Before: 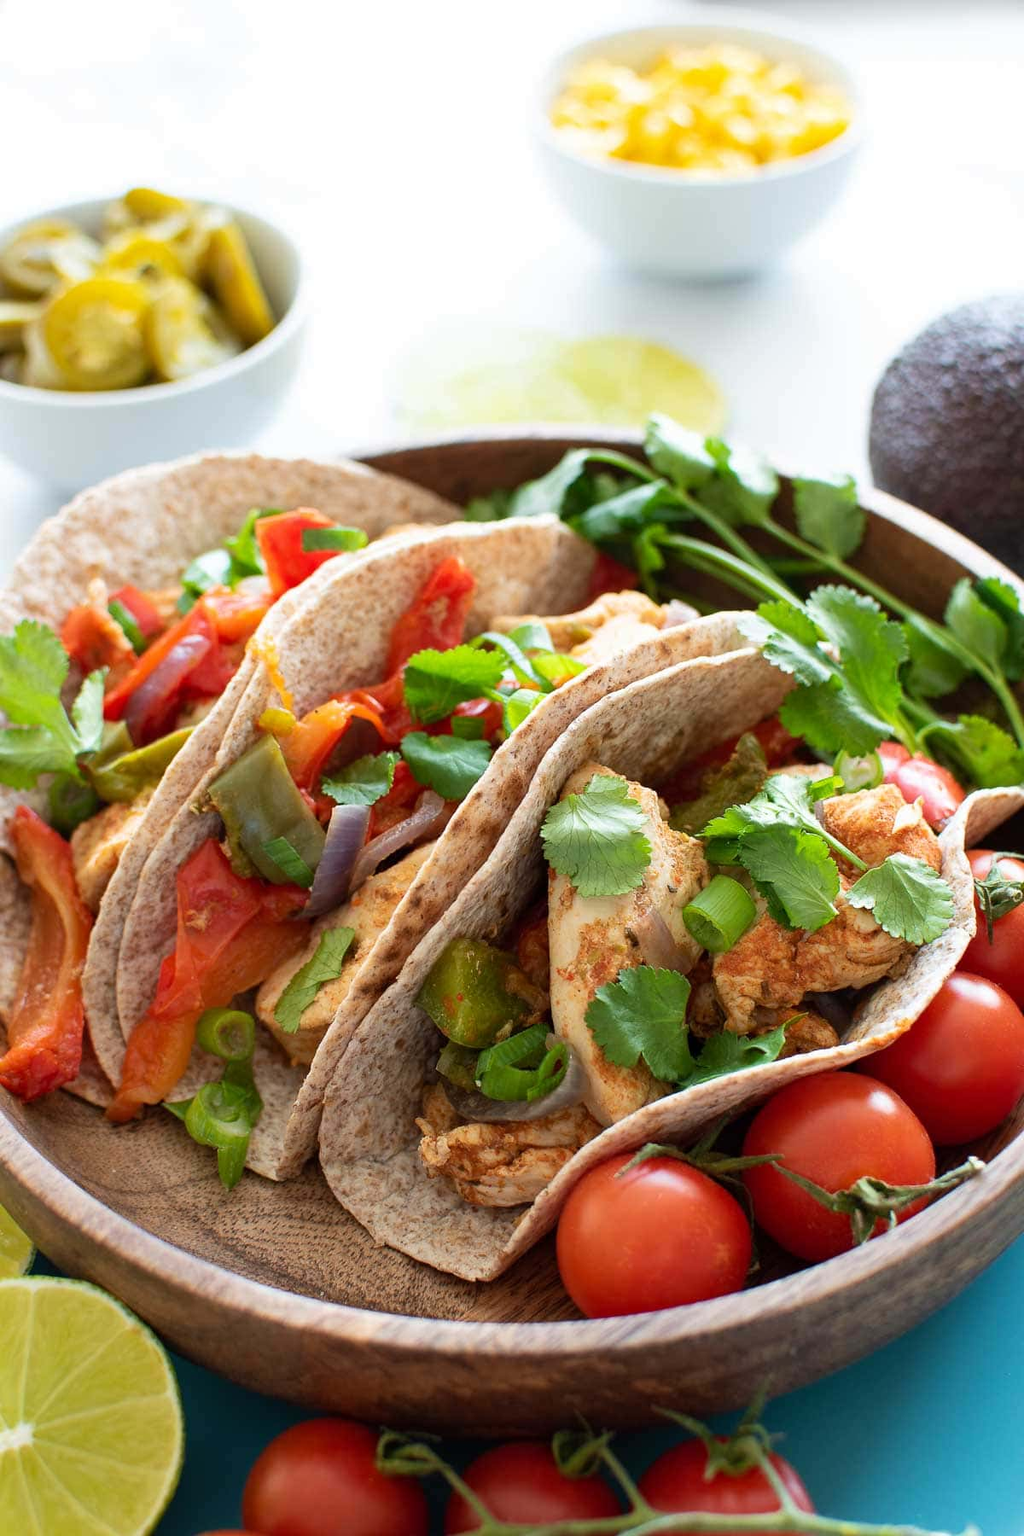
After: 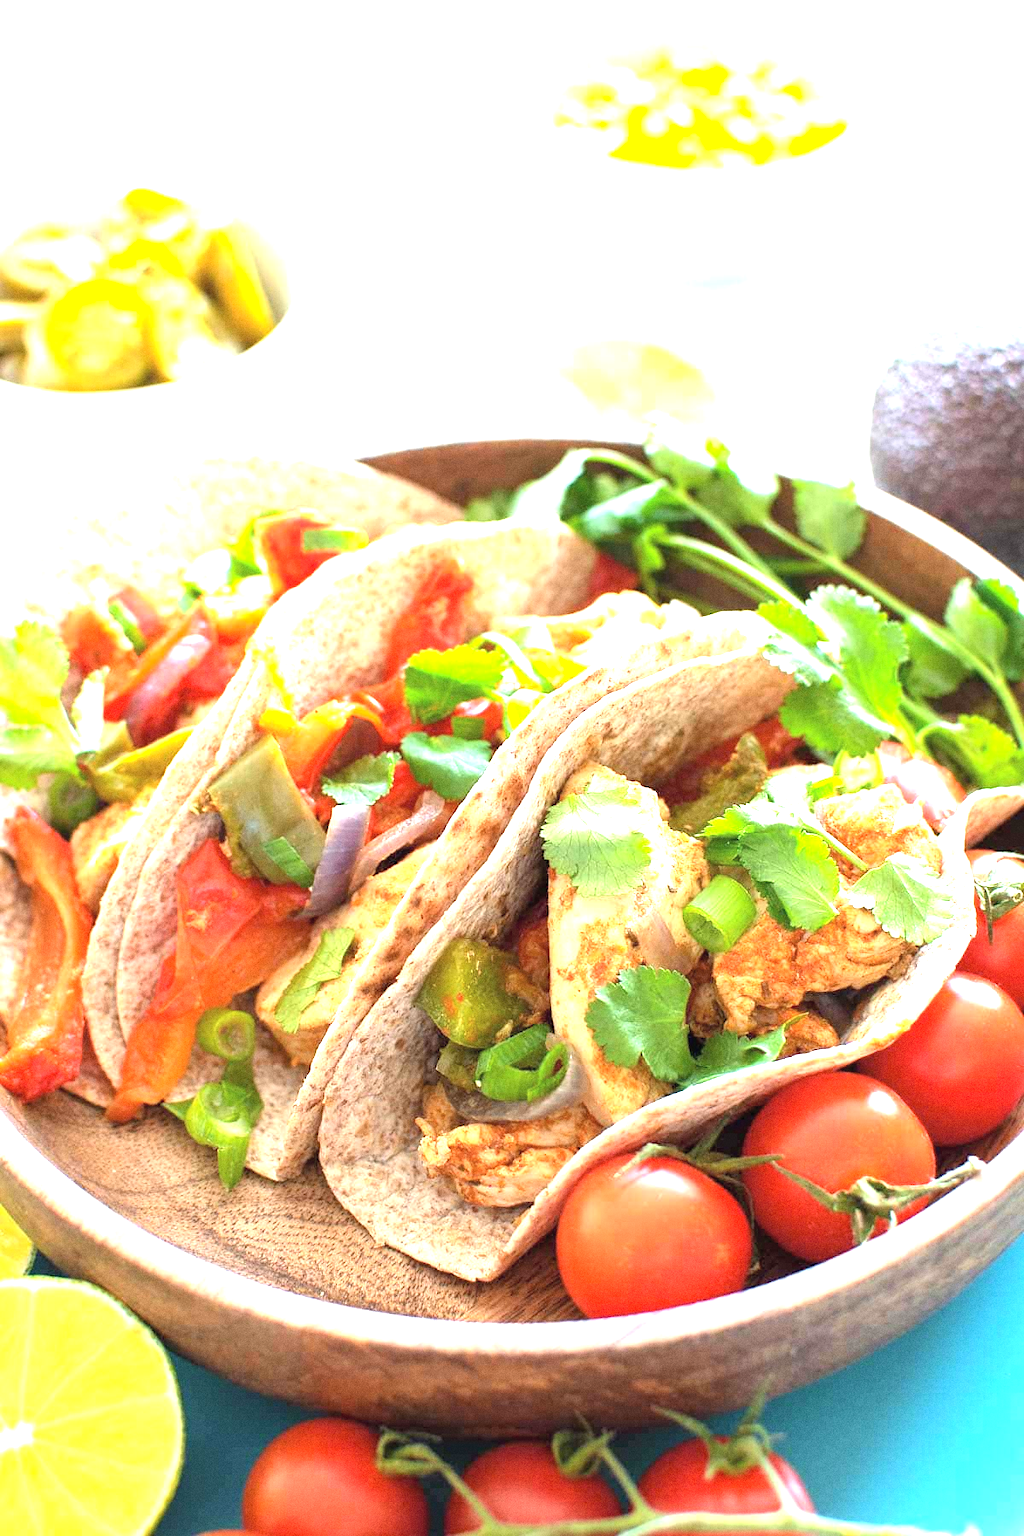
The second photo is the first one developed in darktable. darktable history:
grain: coarseness 0.09 ISO
exposure: black level correction 0, exposure 1.675 EV, compensate exposure bias true, compensate highlight preservation false
contrast brightness saturation: brightness 0.13
